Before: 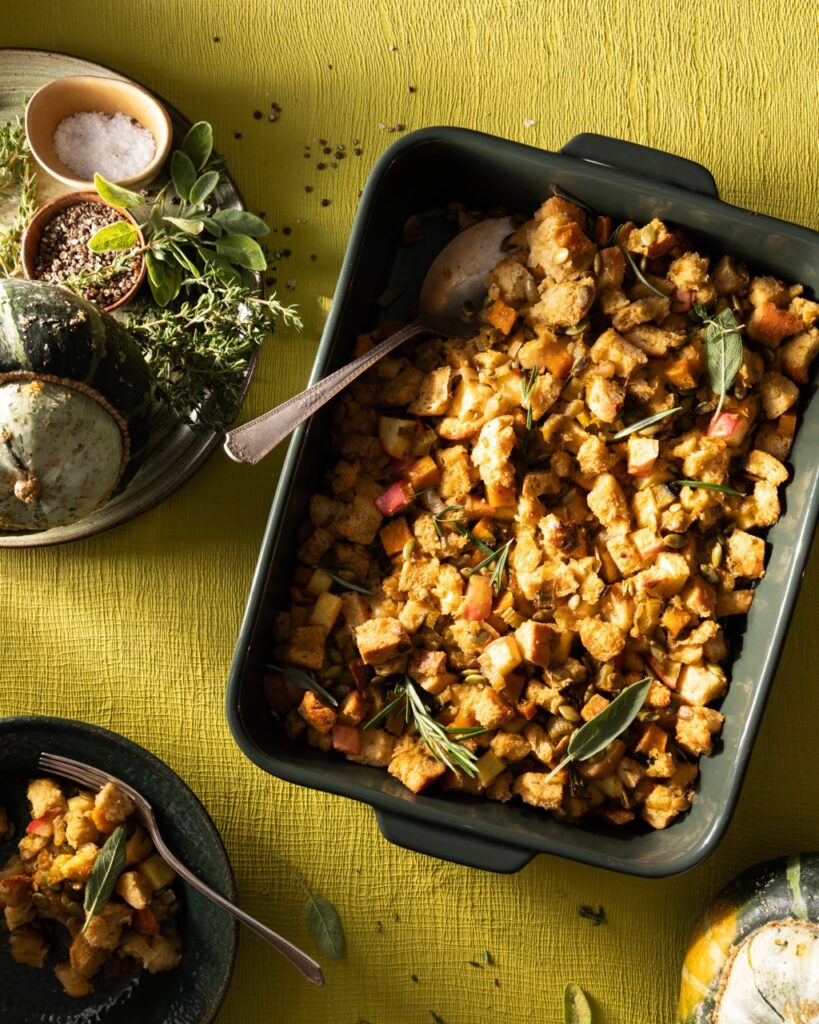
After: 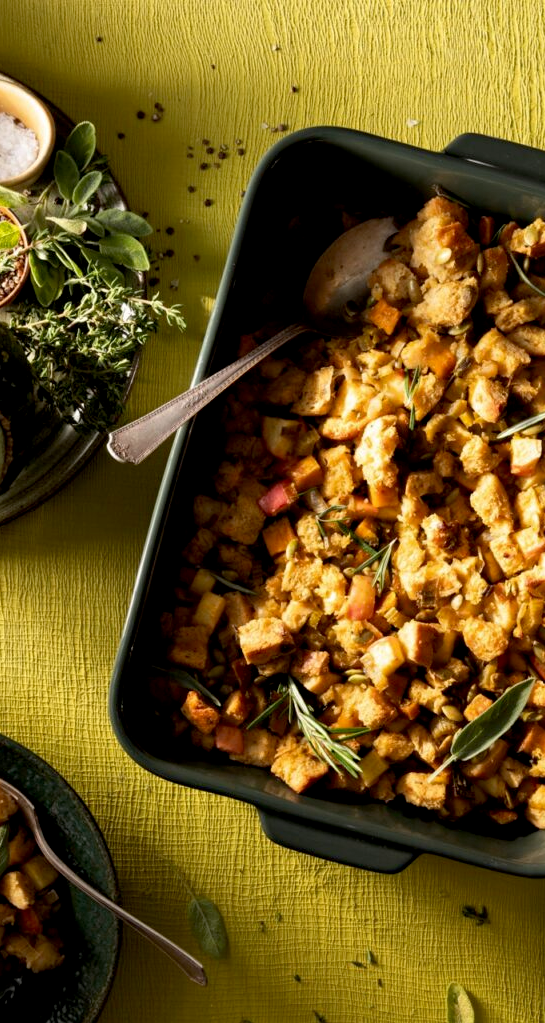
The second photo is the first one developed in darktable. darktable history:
crop and rotate: left 14.292%, right 19.041%
exposure: black level correction 0.007, compensate highlight preservation false
white balance: emerald 1
